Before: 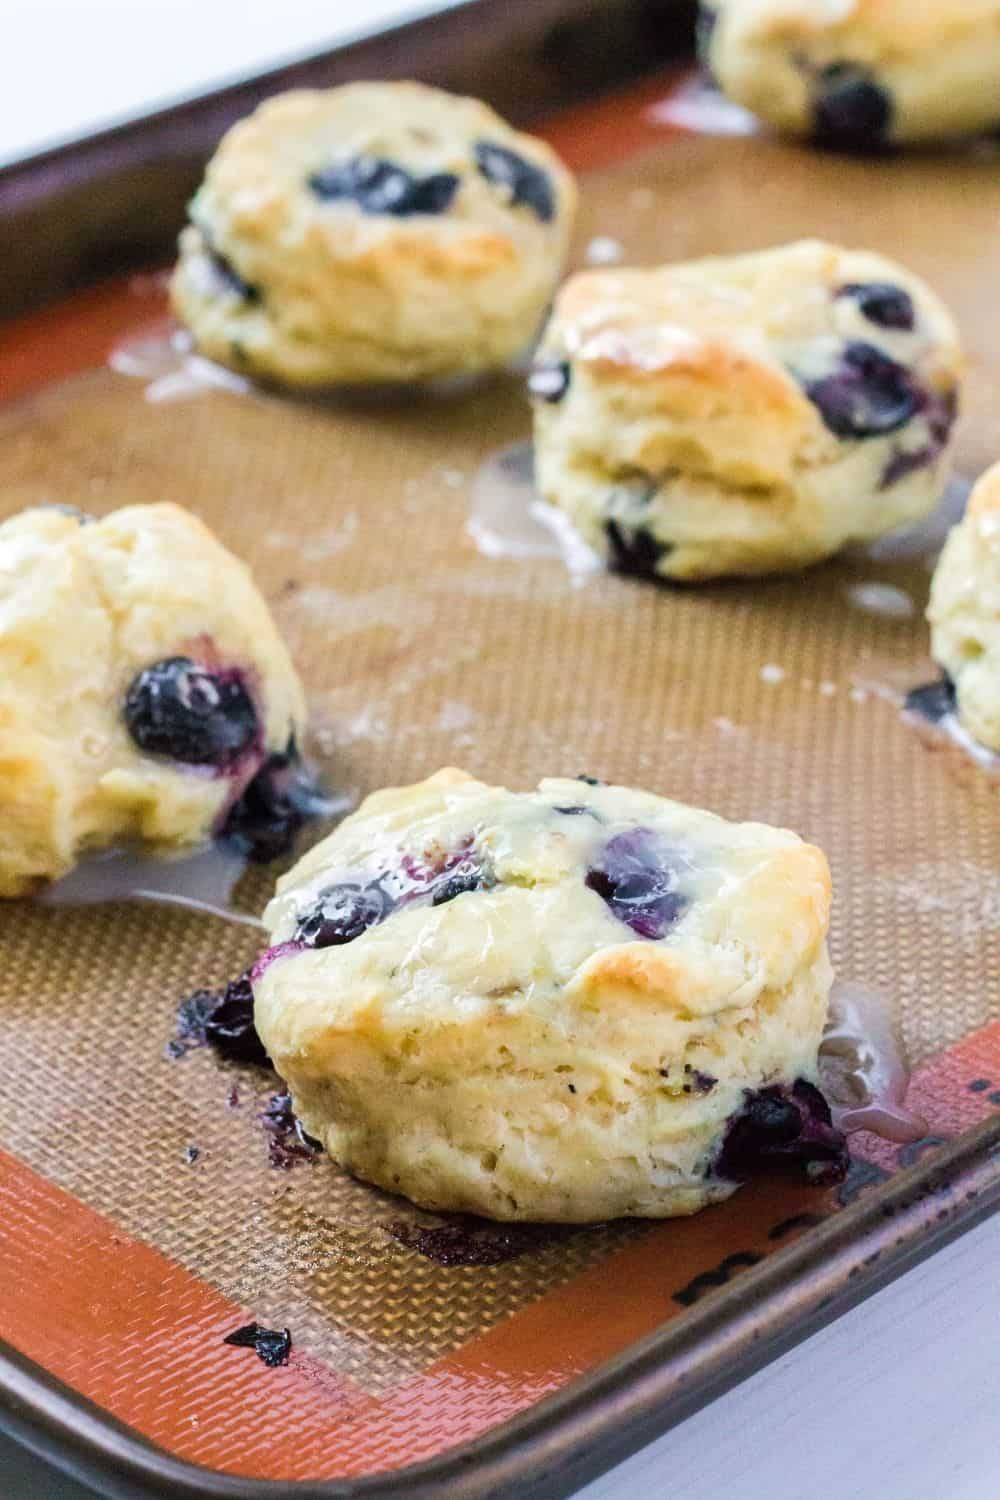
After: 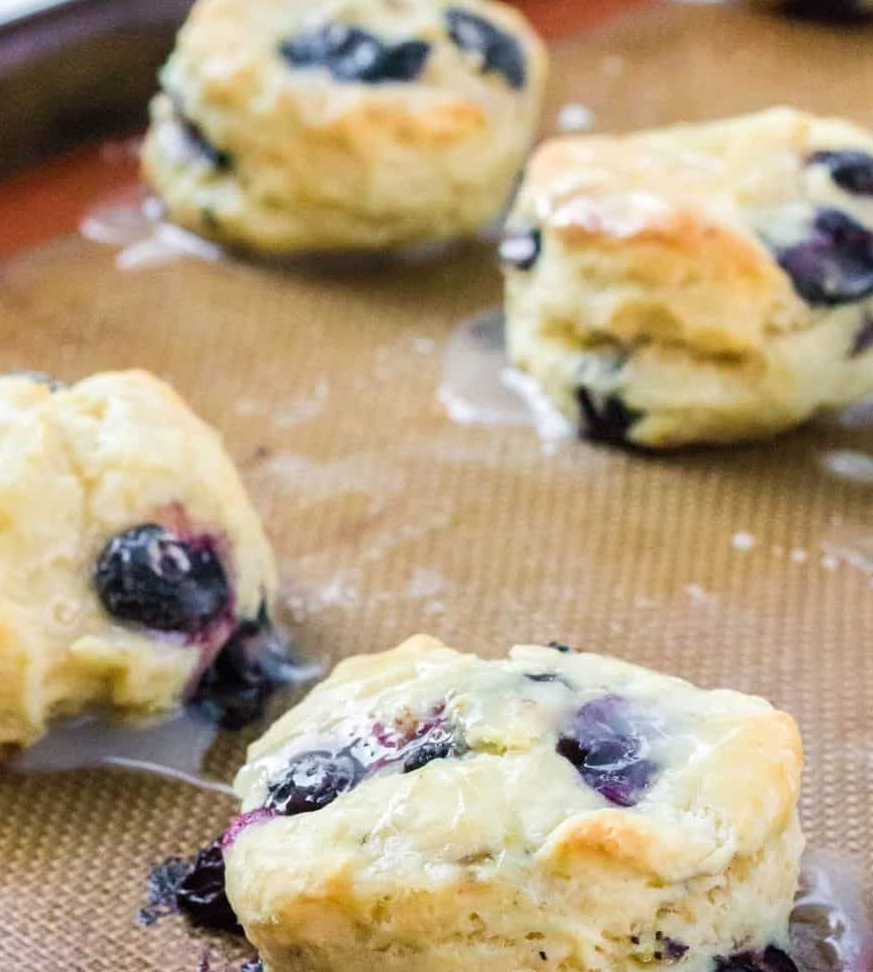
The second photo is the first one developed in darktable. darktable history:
crop: left 2.998%, top 8.89%, right 9.642%, bottom 26.294%
